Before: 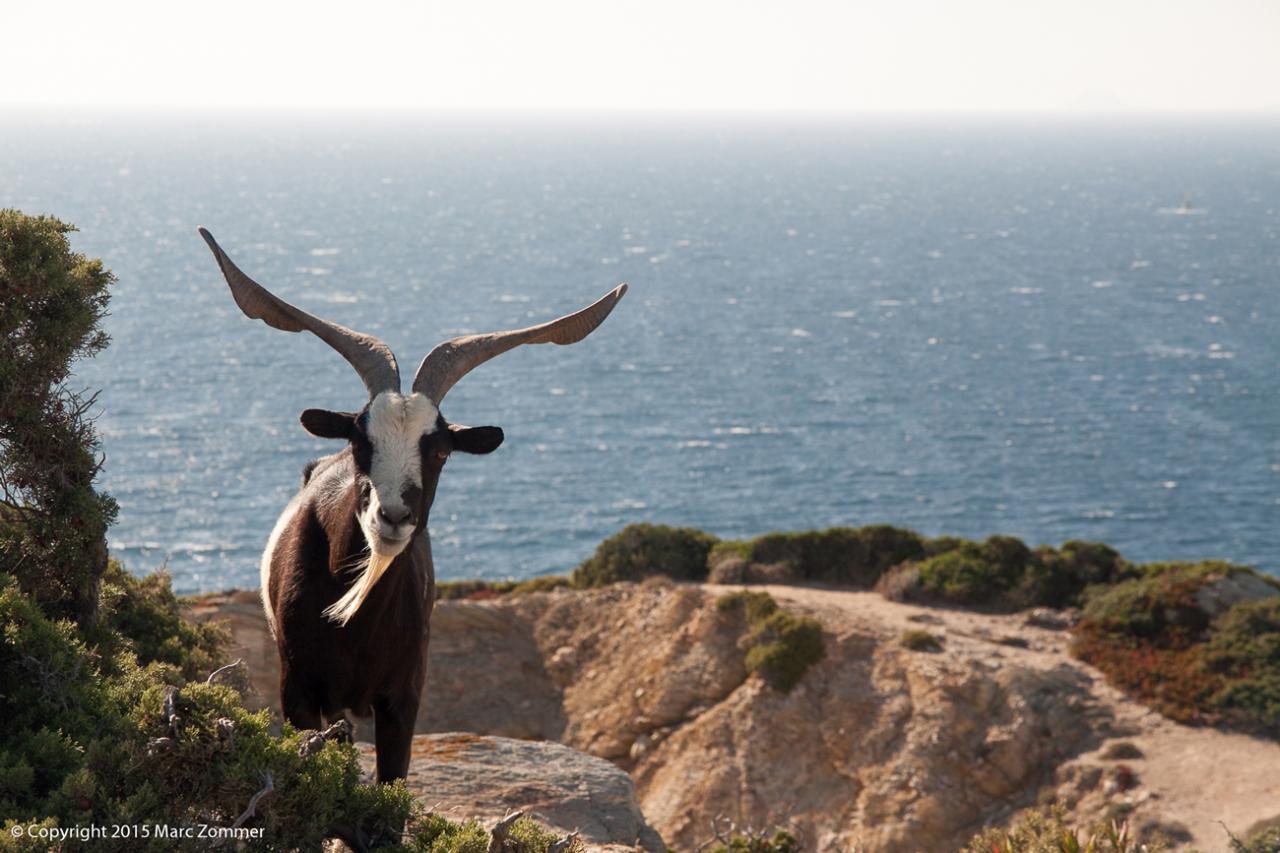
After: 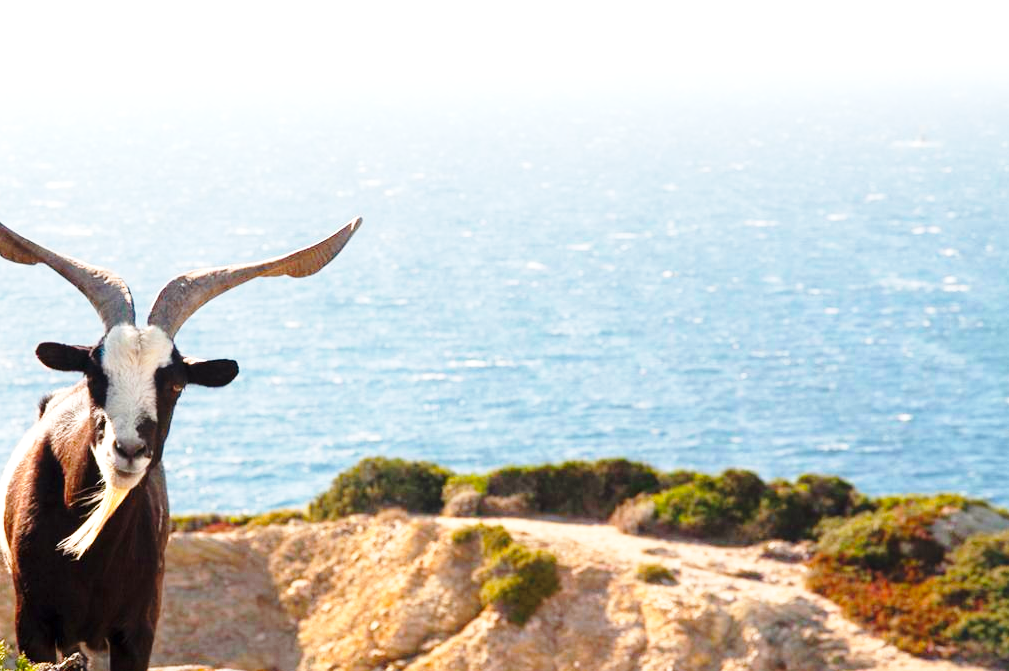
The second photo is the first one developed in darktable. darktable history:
exposure: exposure 0.781 EV, compensate highlight preservation false
base curve: curves: ch0 [(0, 0) (0.028, 0.03) (0.121, 0.232) (0.46, 0.748) (0.859, 0.968) (1, 1)], preserve colors none
crop and rotate: left 20.74%, top 7.912%, right 0.375%, bottom 13.378%
color balance rgb: perceptual saturation grading › global saturation 20%, global vibrance 20%
